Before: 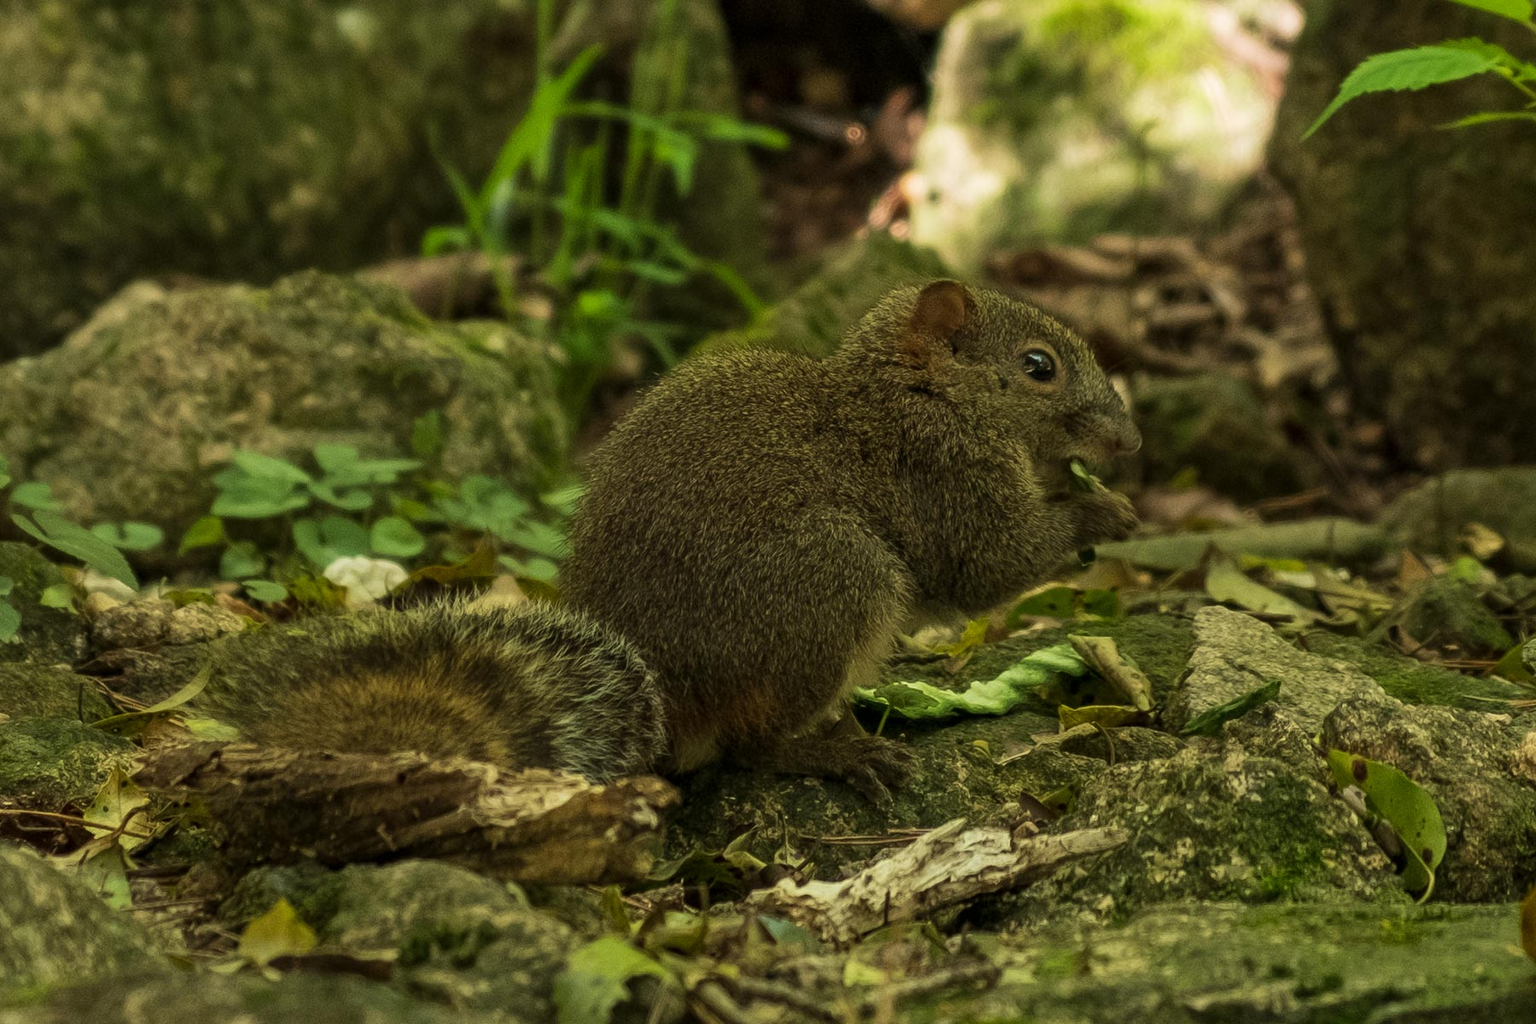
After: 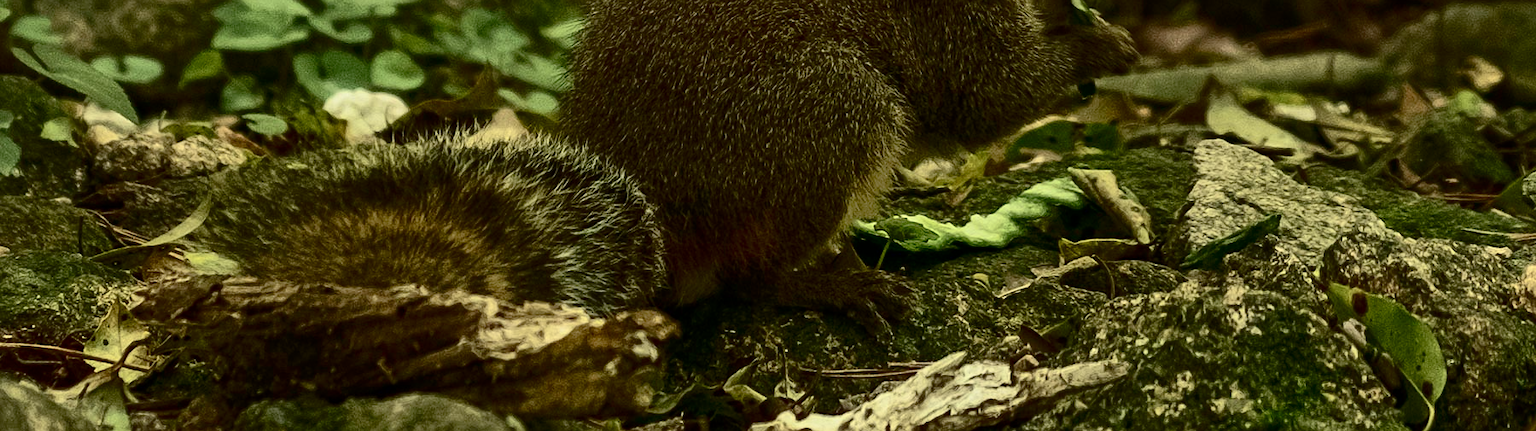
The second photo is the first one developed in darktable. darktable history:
sharpen: amount 0.207
contrast brightness saturation: contrast 0.483, saturation -0.1
shadows and highlights: highlights color adjustment 32.26%
crop: top 45.624%, bottom 12.149%
